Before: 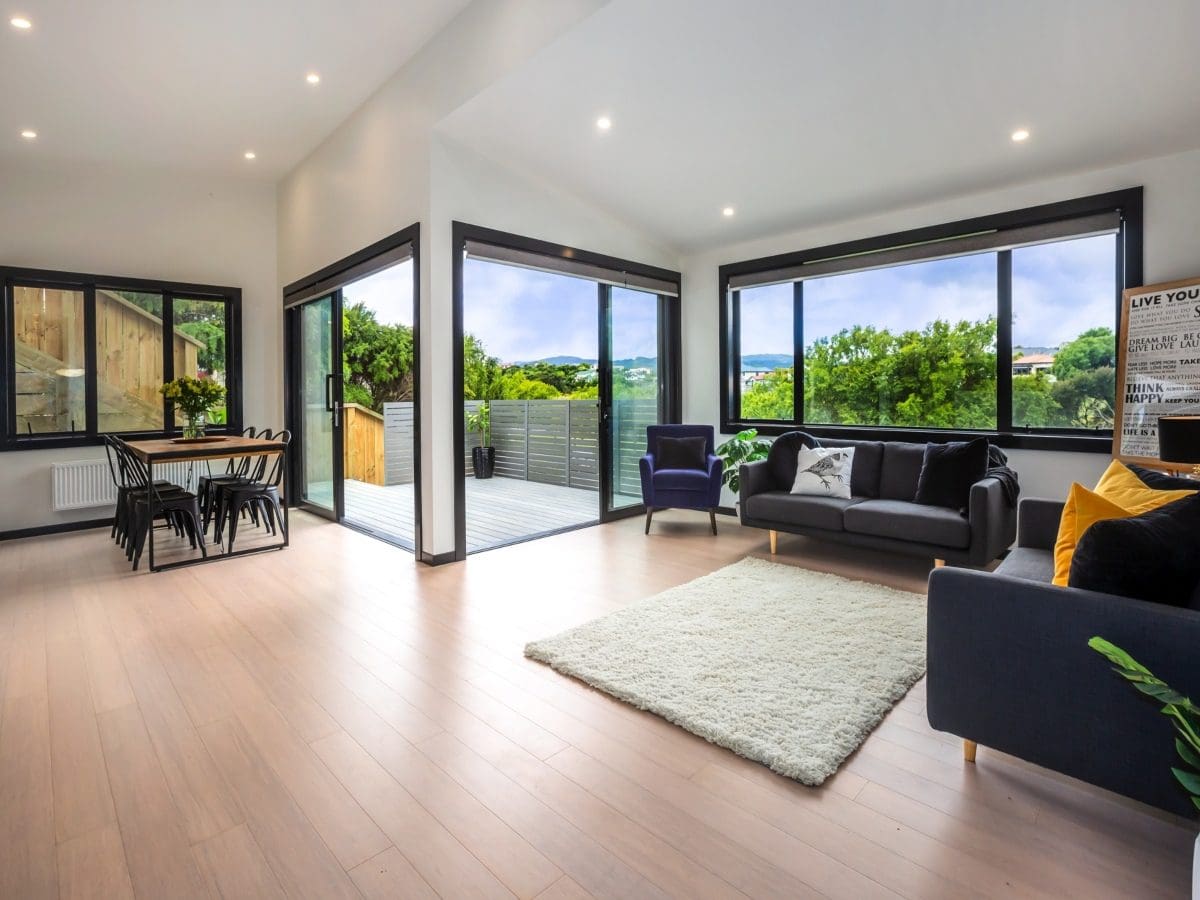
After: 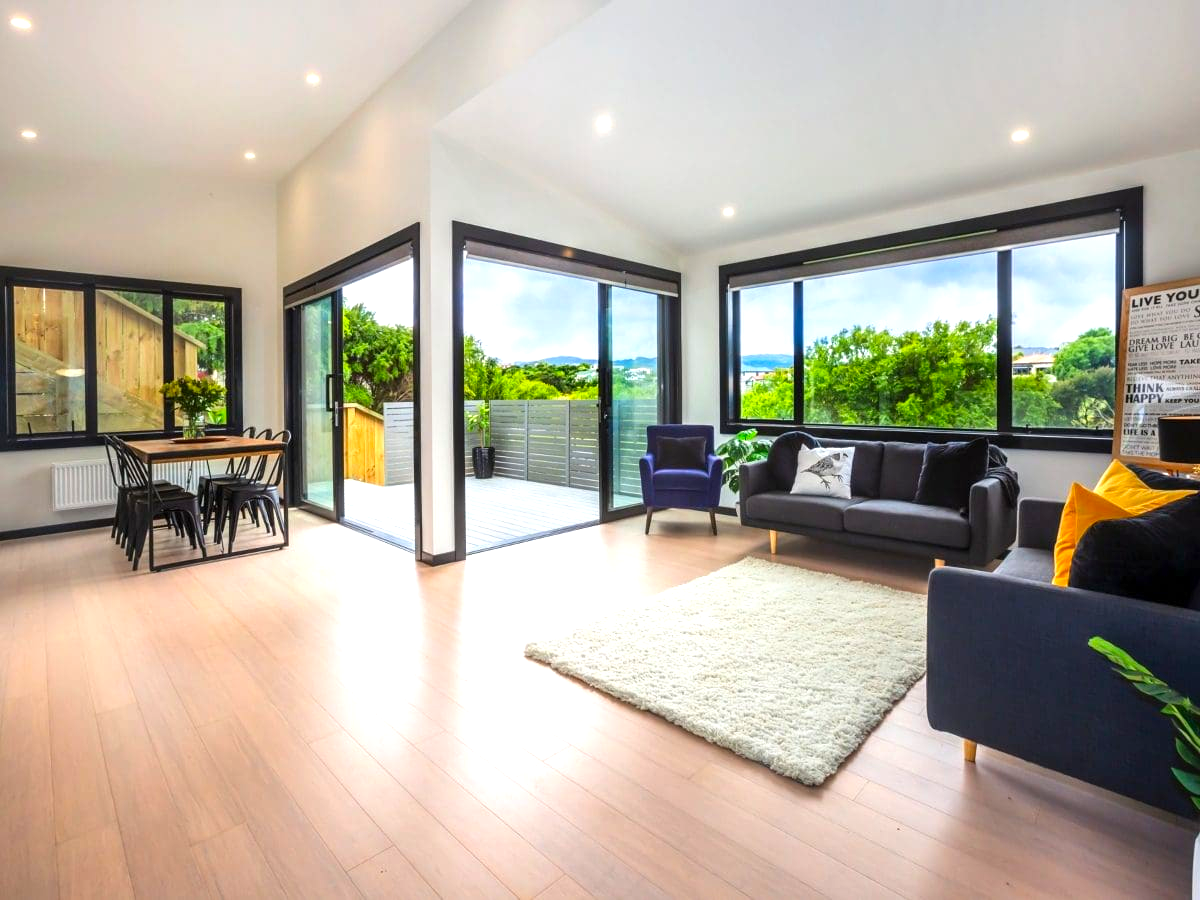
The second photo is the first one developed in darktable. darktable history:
exposure: exposure 0.485 EV, compensate highlight preservation false
color correction: saturation 1.32
